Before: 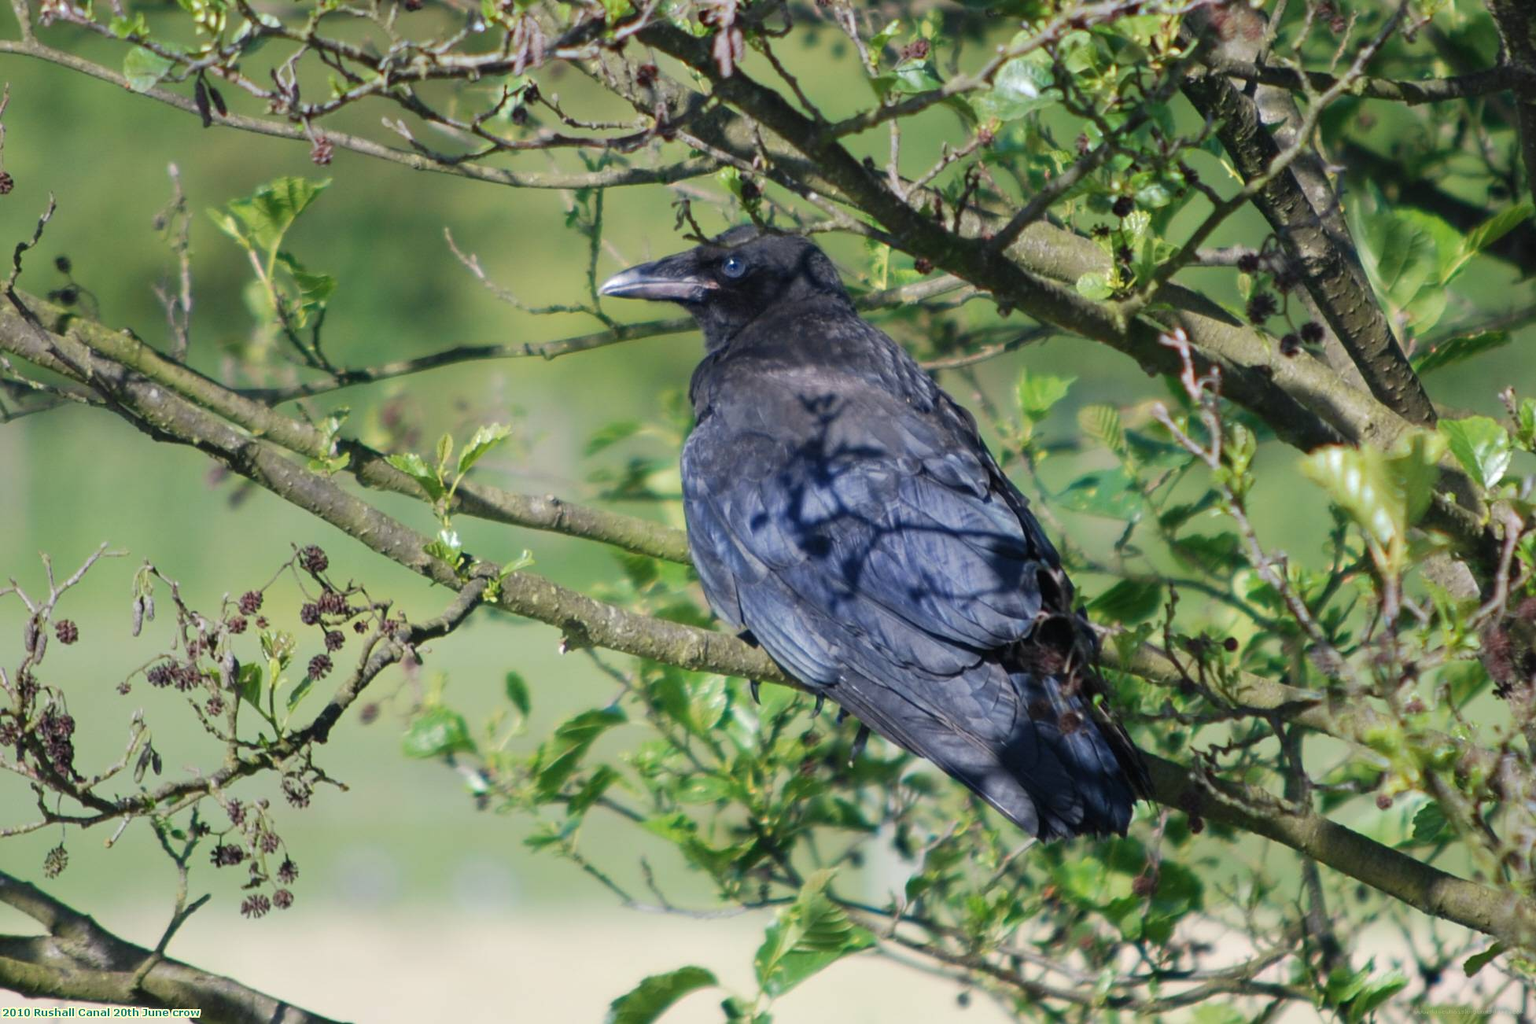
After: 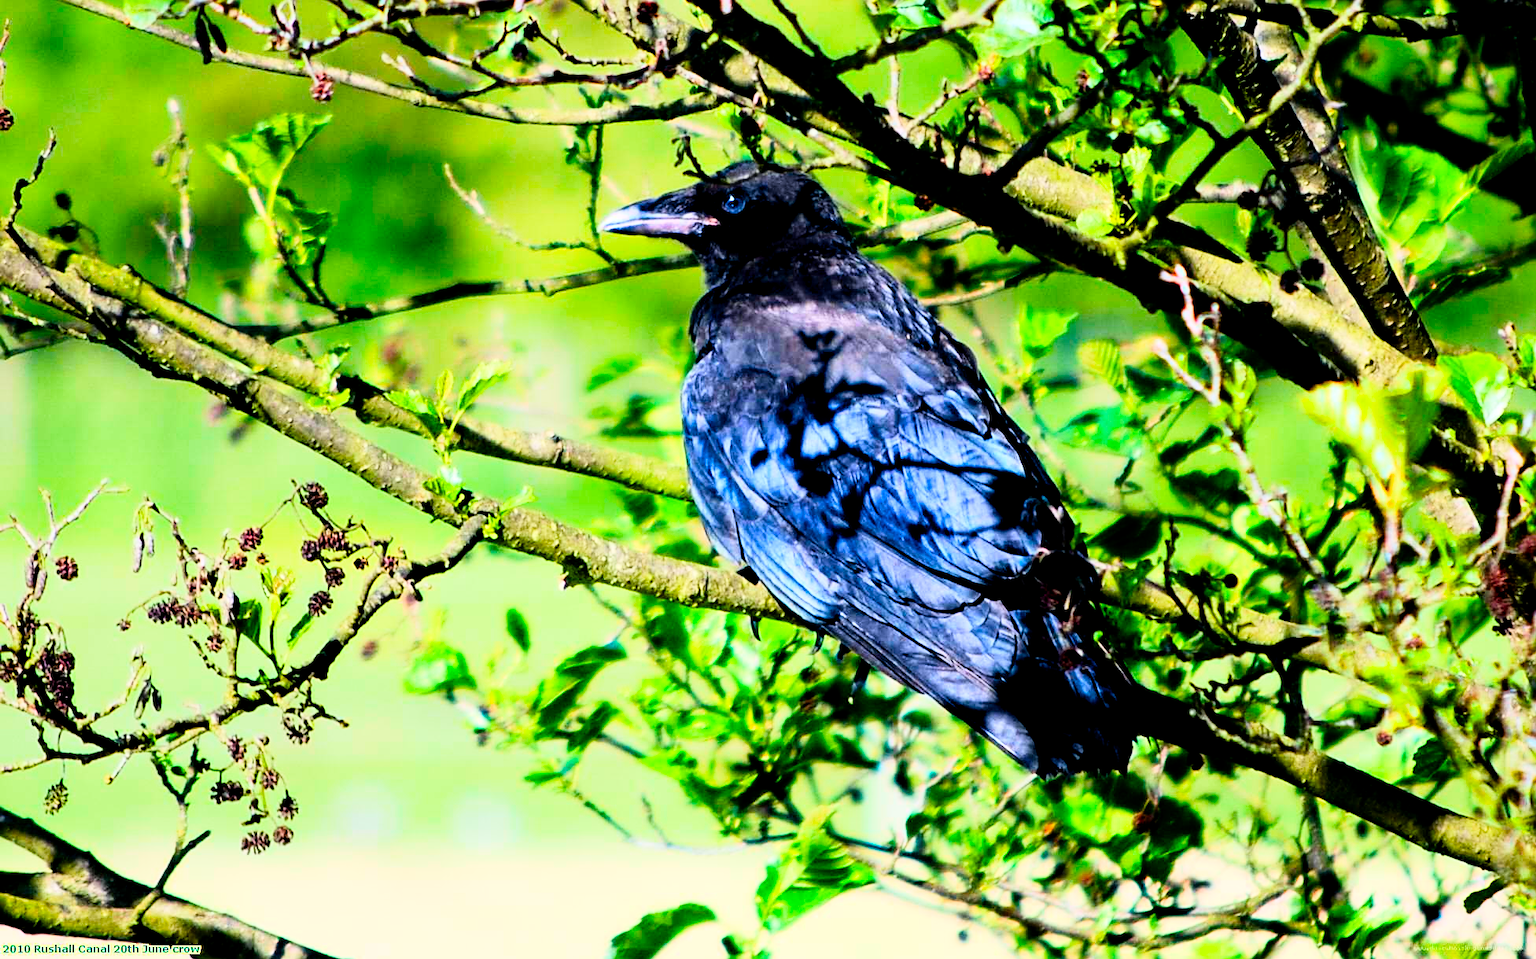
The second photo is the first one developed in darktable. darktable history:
sharpen: on, module defaults
exposure: black level correction 0.029, exposure -0.073 EV, compensate highlight preservation false
contrast brightness saturation: saturation 0.5
color balance rgb: perceptual saturation grading › global saturation 20%, perceptual saturation grading › highlights -25%, perceptual saturation grading › shadows 50%
crop and rotate: top 6.25%
rgb curve: curves: ch0 [(0, 0) (0.21, 0.15) (0.24, 0.21) (0.5, 0.75) (0.75, 0.96) (0.89, 0.99) (1, 1)]; ch1 [(0, 0.02) (0.21, 0.13) (0.25, 0.2) (0.5, 0.67) (0.75, 0.9) (0.89, 0.97) (1, 1)]; ch2 [(0, 0.02) (0.21, 0.13) (0.25, 0.2) (0.5, 0.67) (0.75, 0.9) (0.89, 0.97) (1, 1)], compensate middle gray true
